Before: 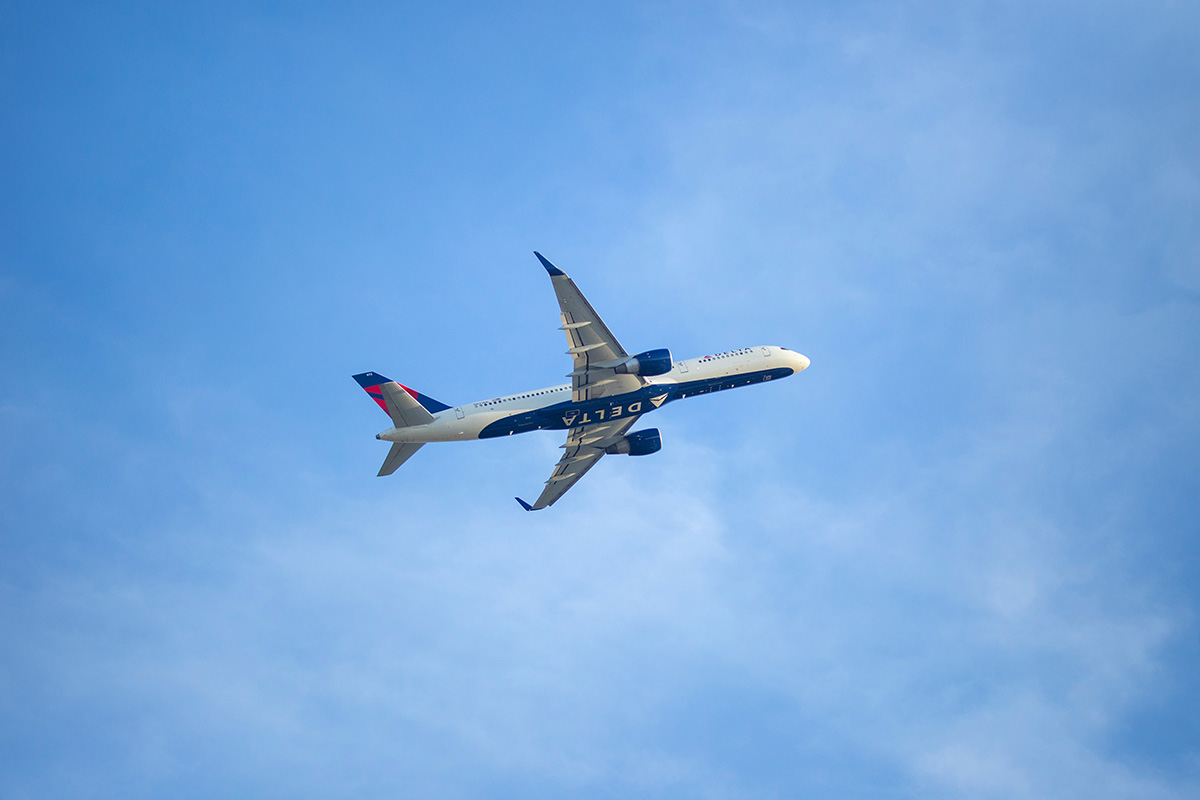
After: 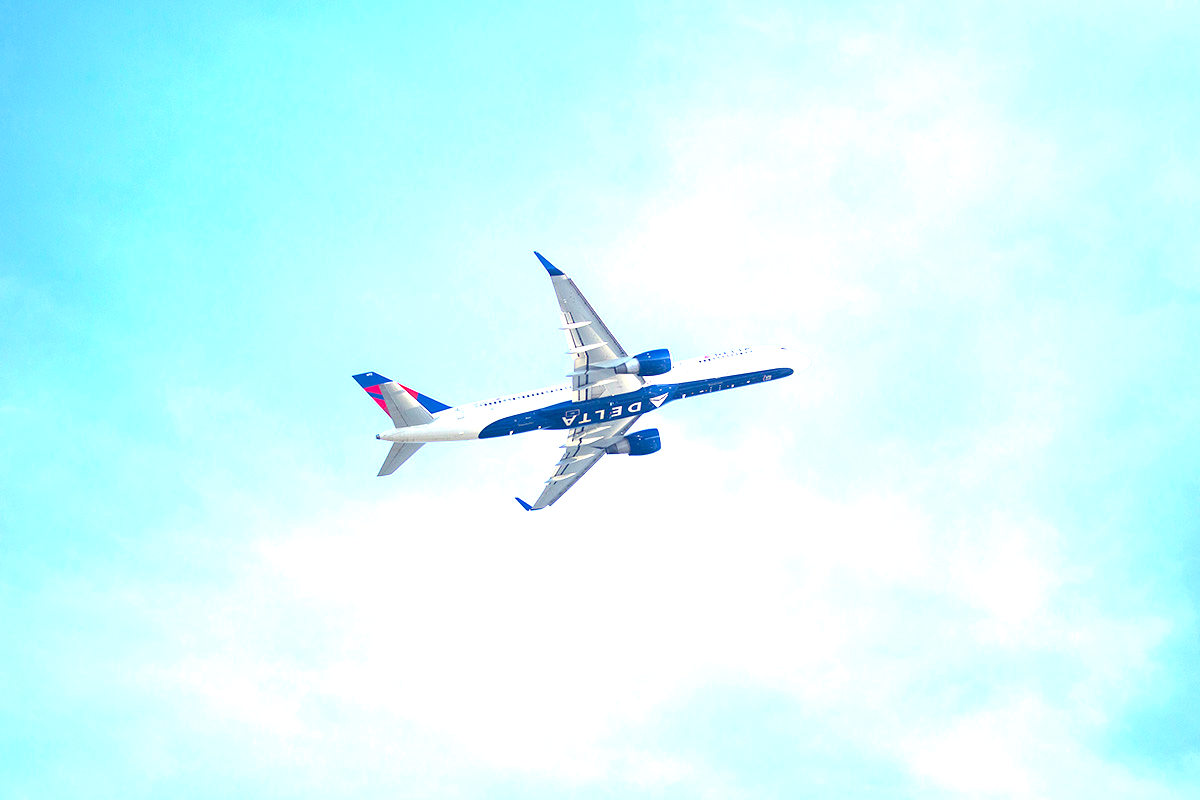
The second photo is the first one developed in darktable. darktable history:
exposure: black level correction 0.001, exposure 1.869 EV, compensate highlight preservation false
